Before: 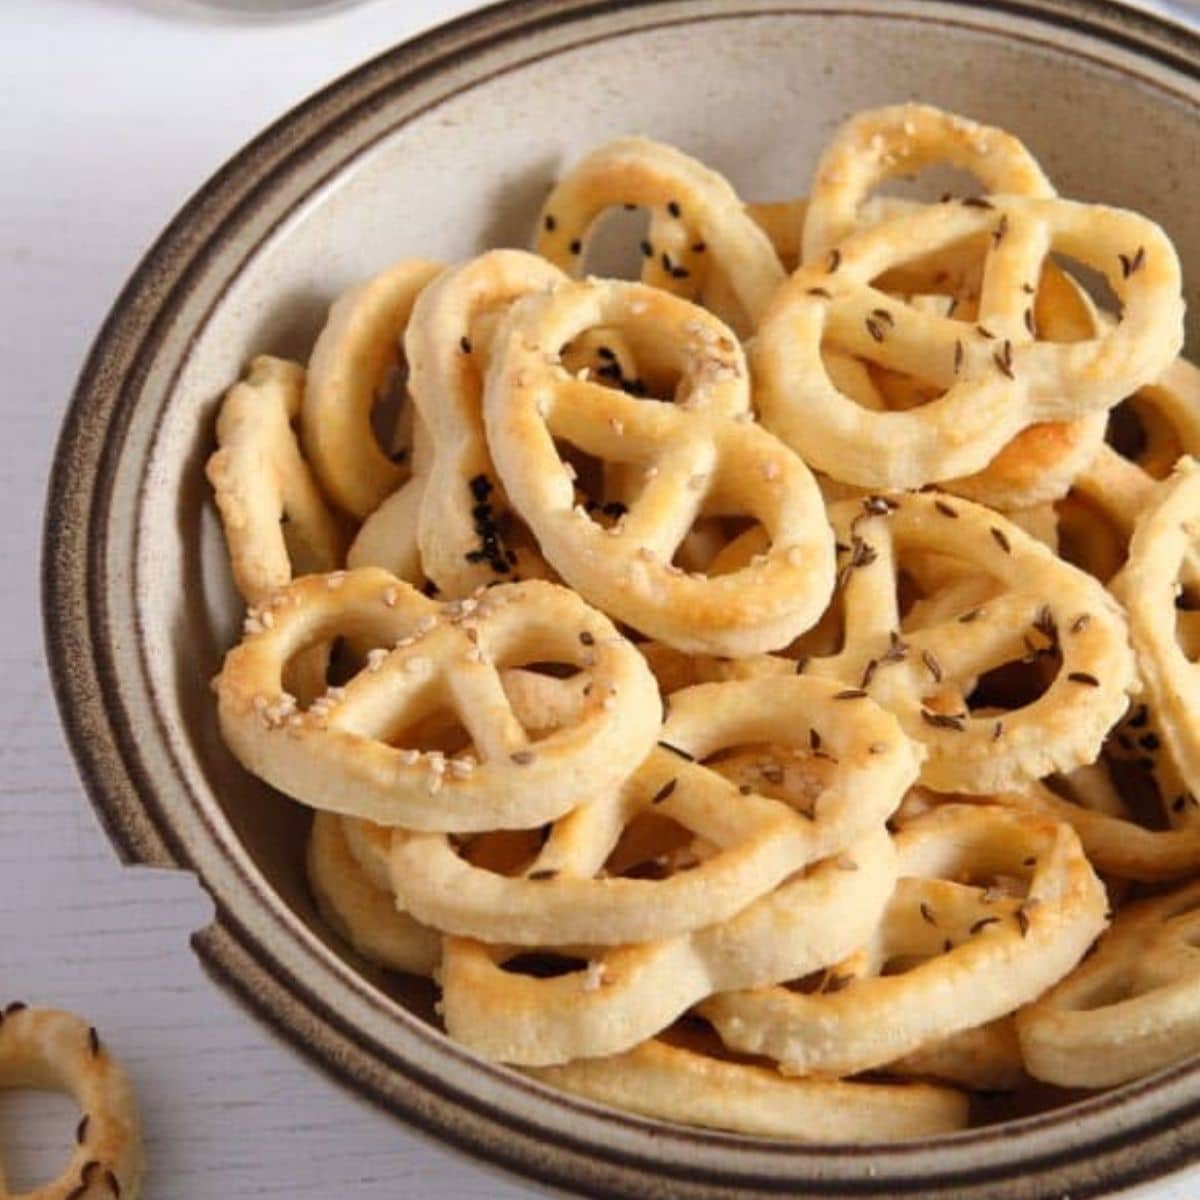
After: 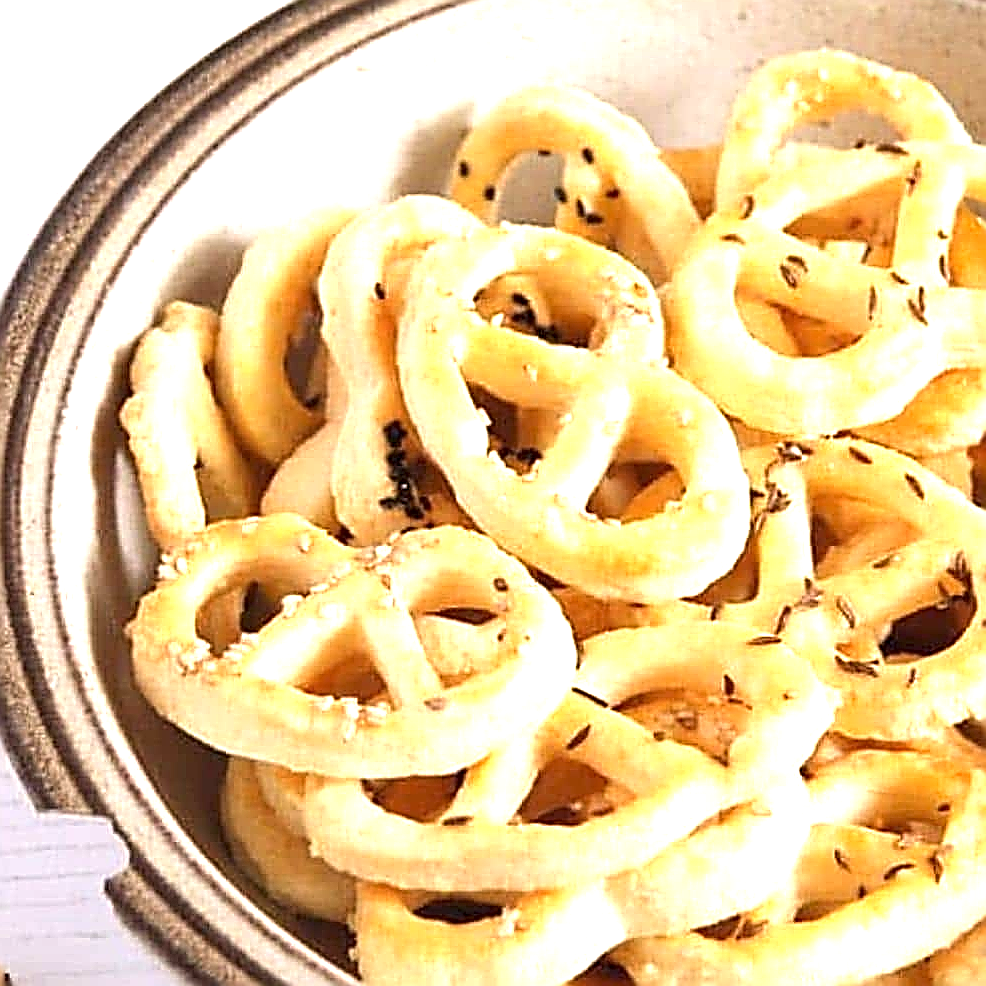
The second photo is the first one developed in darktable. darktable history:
exposure: black level correction 0, exposure 1.3 EV, compensate highlight preservation false
sharpen: amount 2
crop and rotate: left 7.196%, top 4.574%, right 10.605%, bottom 13.178%
